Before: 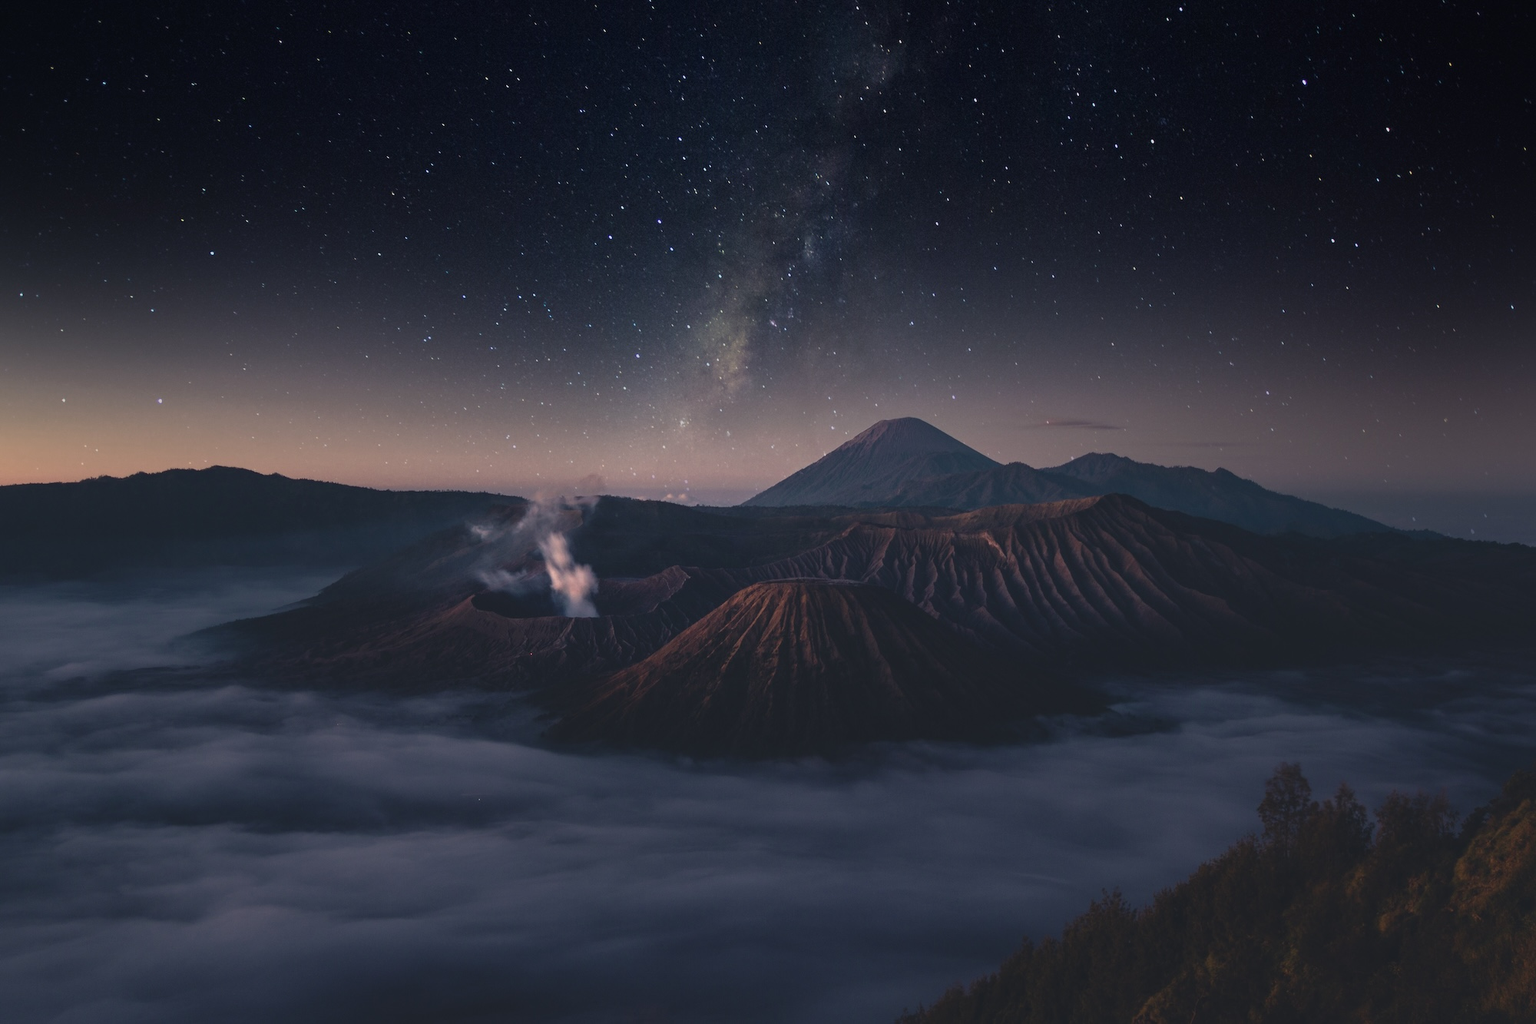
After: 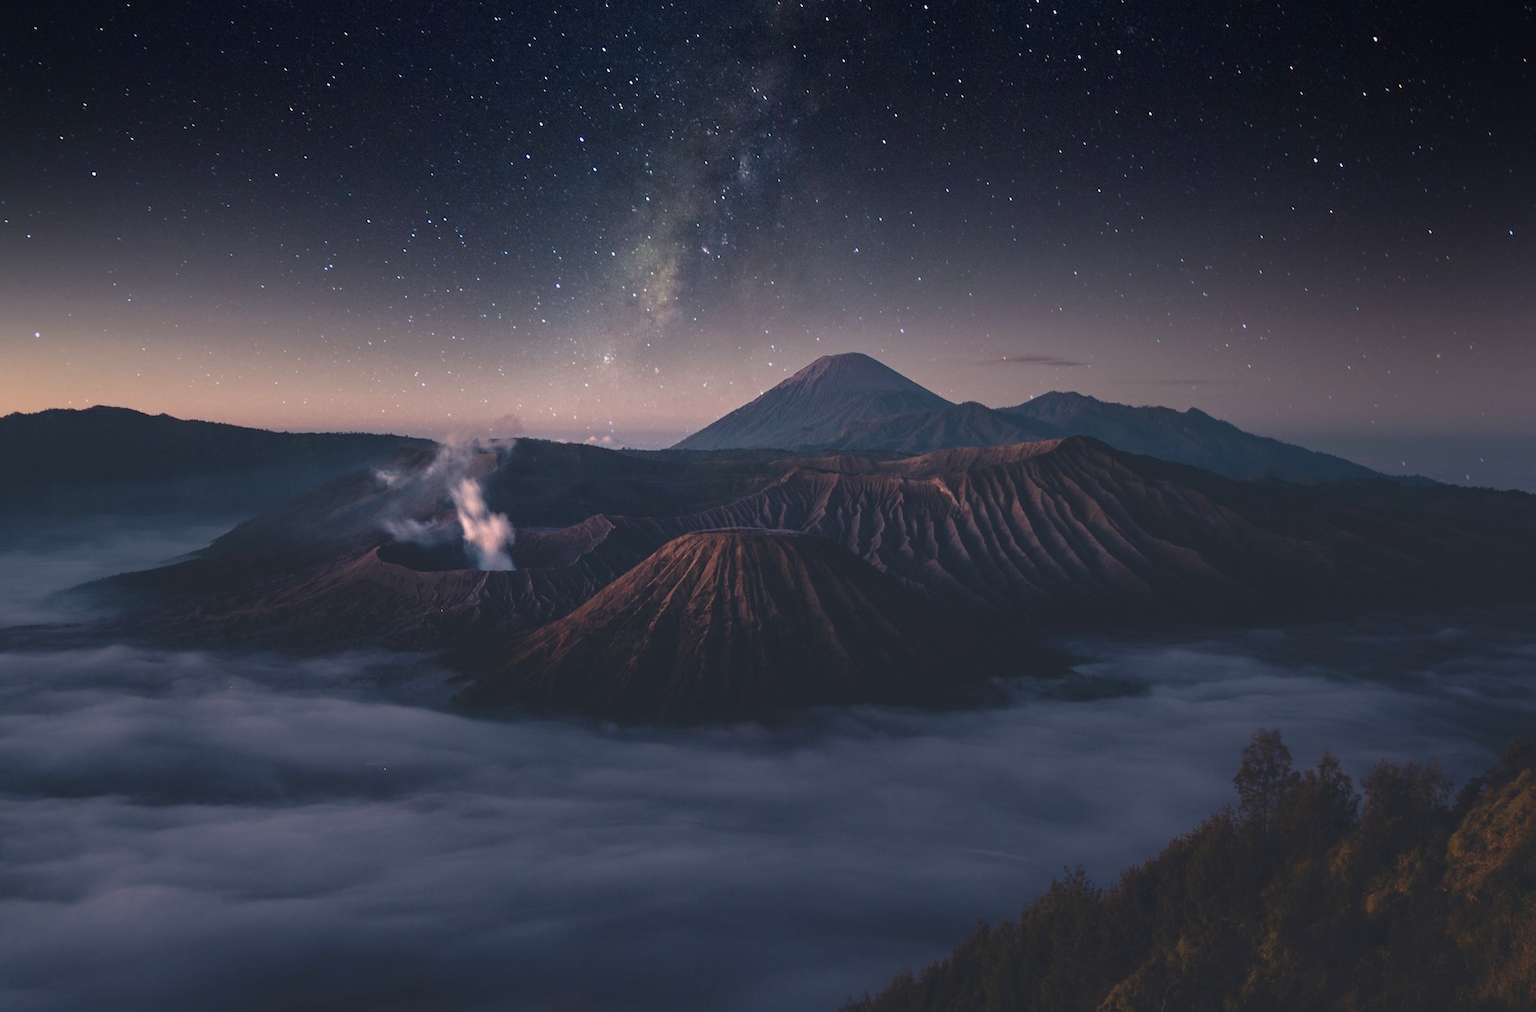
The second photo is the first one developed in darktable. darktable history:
crop and rotate: left 8.229%, top 9.163%
exposure: black level correction 0.001, exposure 0.499 EV, compensate highlight preservation false
